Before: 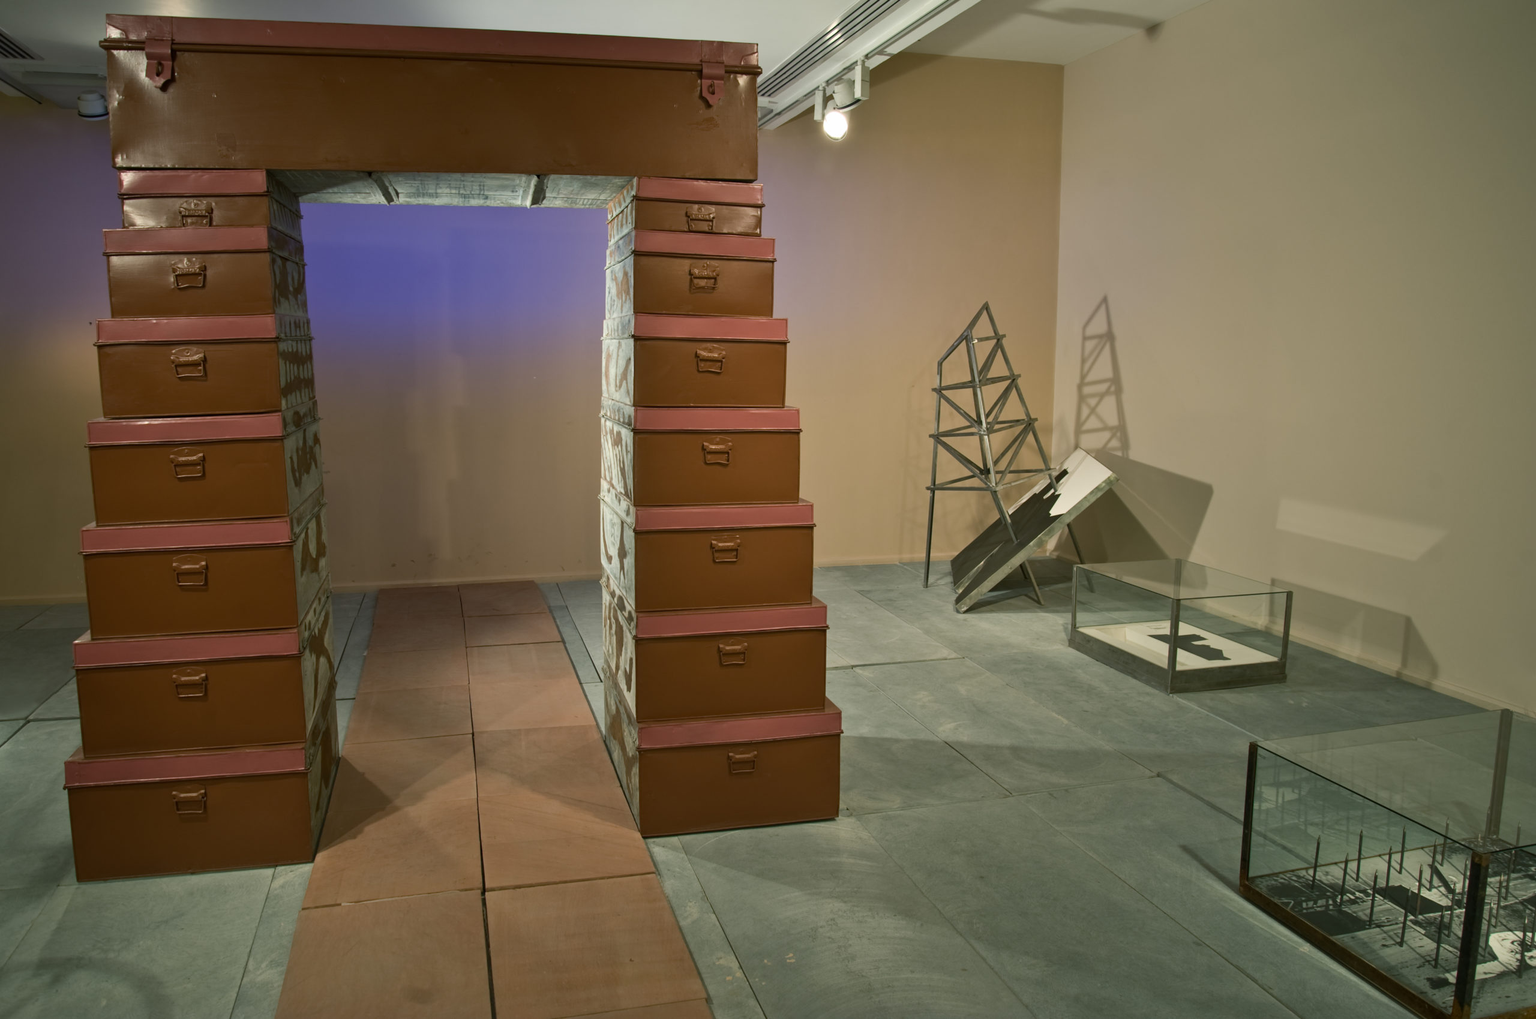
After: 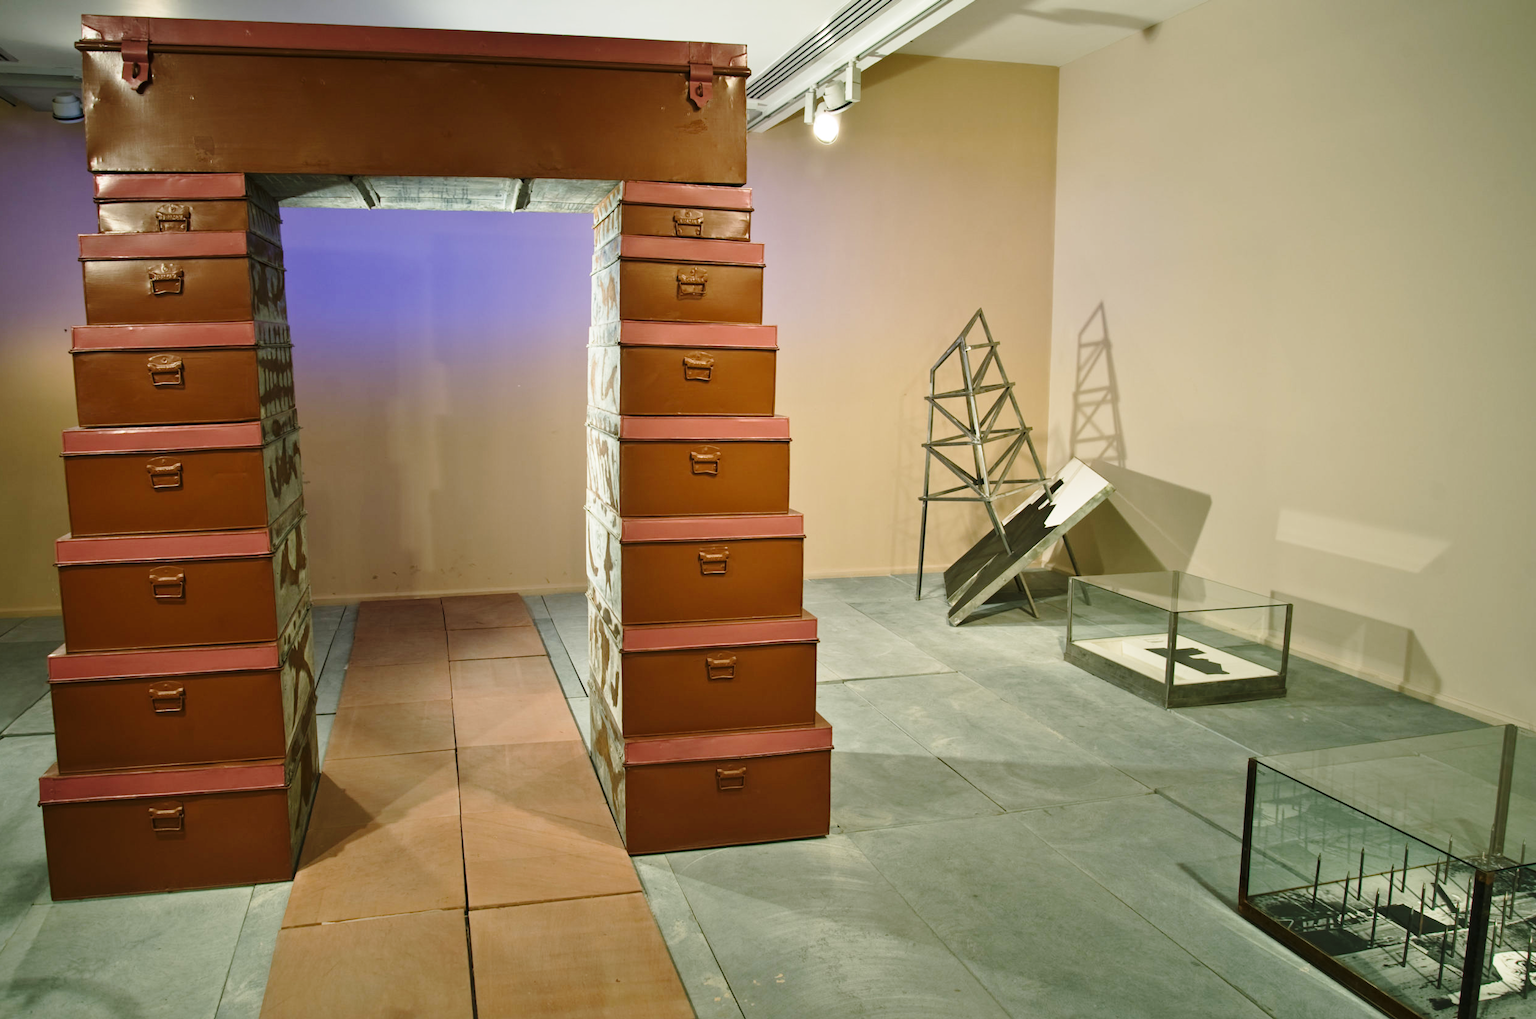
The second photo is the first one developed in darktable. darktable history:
crop: left 1.743%, right 0.268%, bottom 2.011%
base curve: curves: ch0 [(0, 0) (0.028, 0.03) (0.121, 0.232) (0.46, 0.748) (0.859, 0.968) (1, 1)], preserve colors none
exposure: compensate highlight preservation false
